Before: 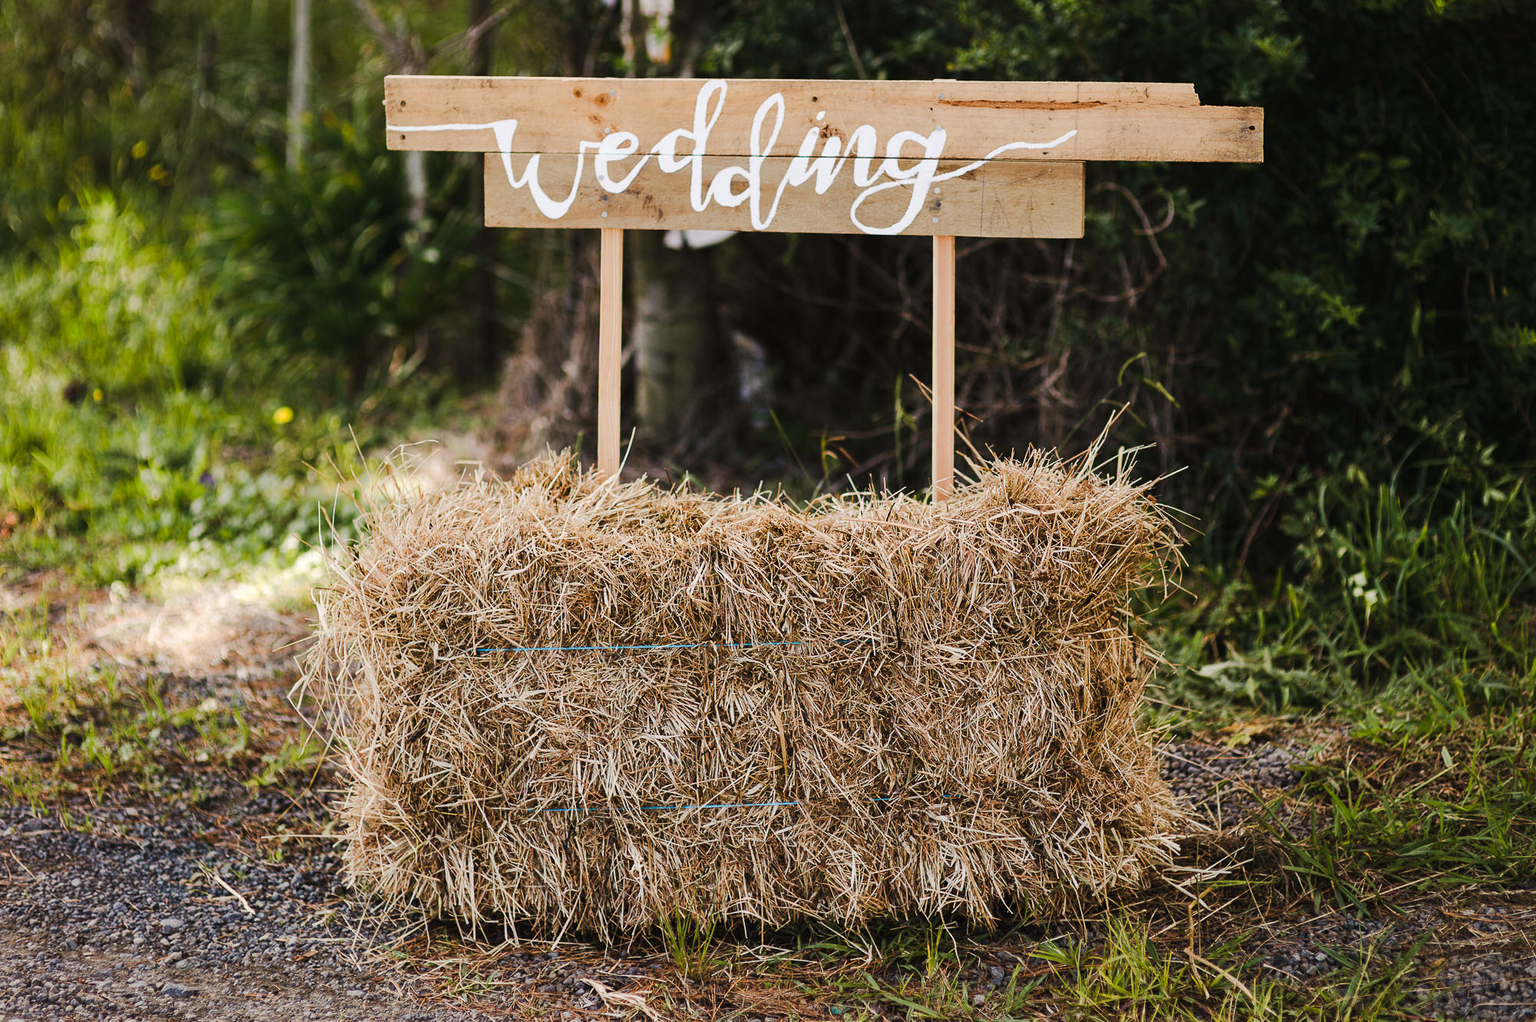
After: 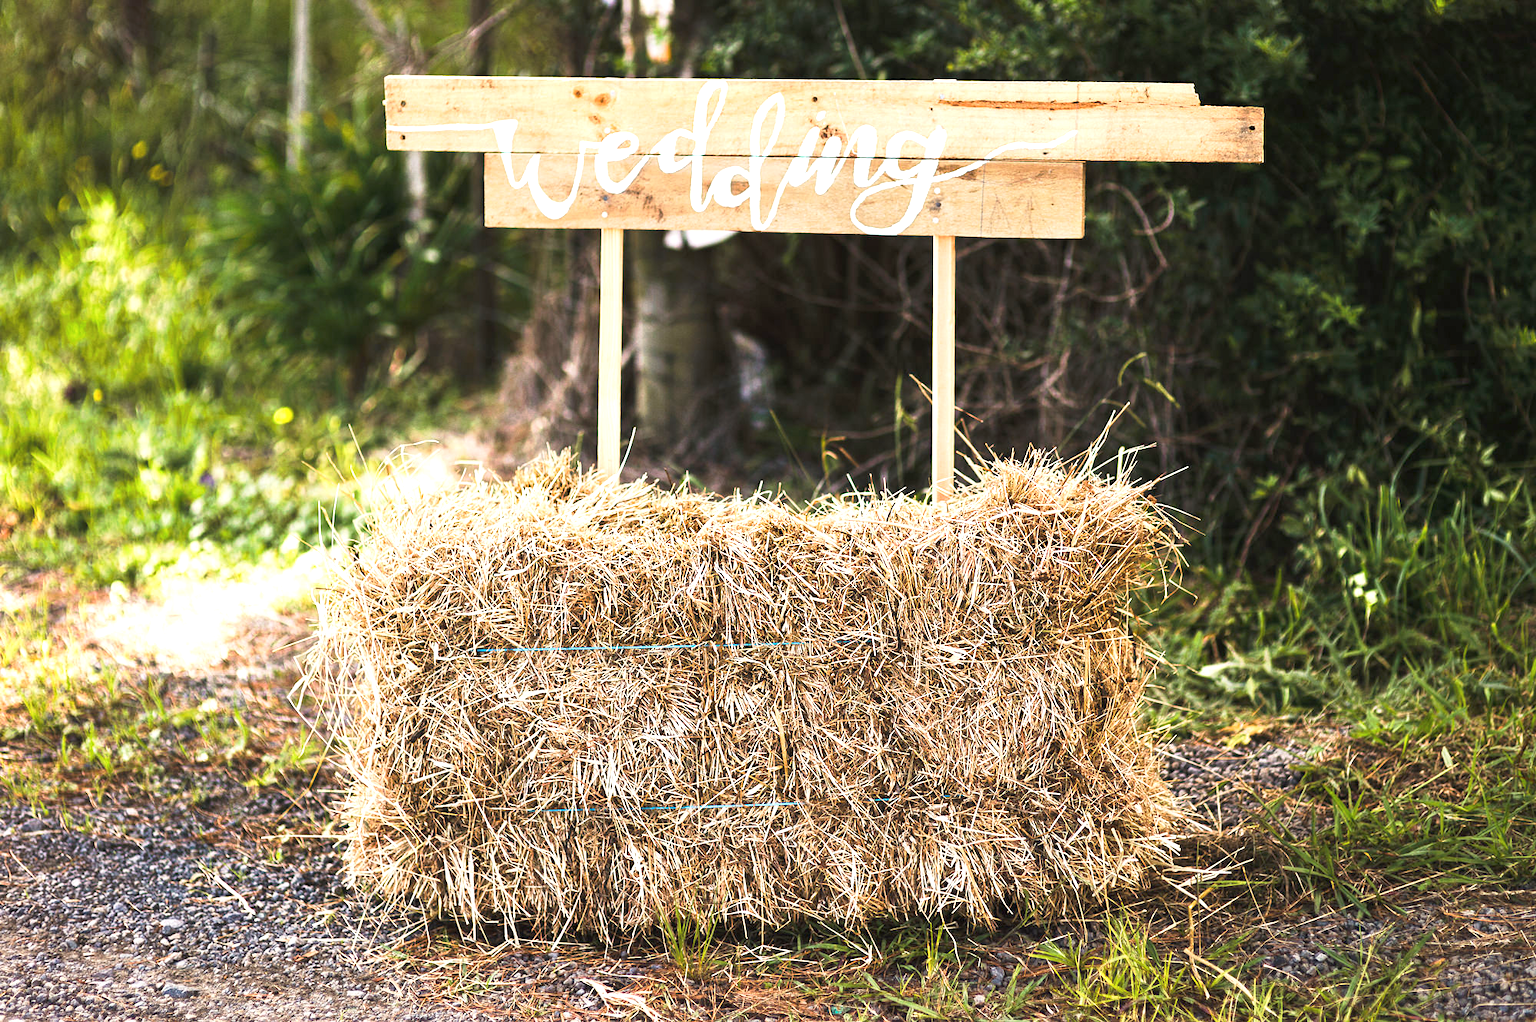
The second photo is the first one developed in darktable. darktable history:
tone curve: curves: ch0 [(0, 0) (0.003, 0.005) (0.011, 0.019) (0.025, 0.04) (0.044, 0.064) (0.069, 0.095) (0.1, 0.129) (0.136, 0.169) (0.177, 0.207) (0.224, 0.247) (0.277, 0.298) (0.335, 0.354) (0.399, 0.416) (0.468, 0.478) (0.543, 0.553) (0.623, 0.634) (0.709, 0.709) (0.801, 0.817) (0.898, 0.912) (1, 1)], preserve colors none
exposure: black level correction 0.001, exposure 1.05 EV, compensate exposure bias true, compensate highlight preservation false
tone equalizer: on, module defaults
